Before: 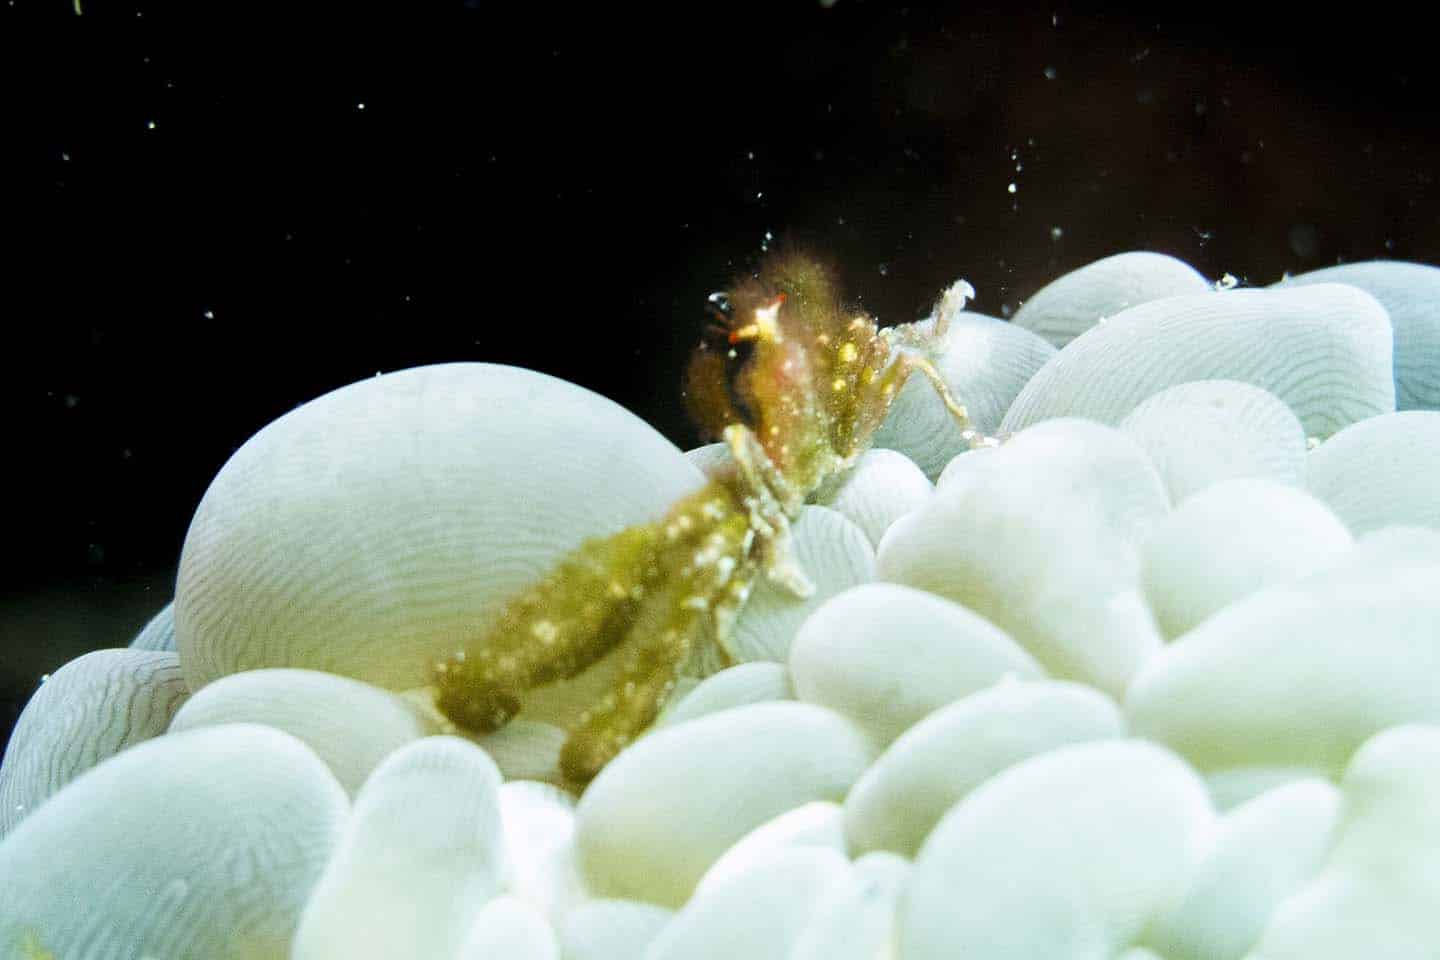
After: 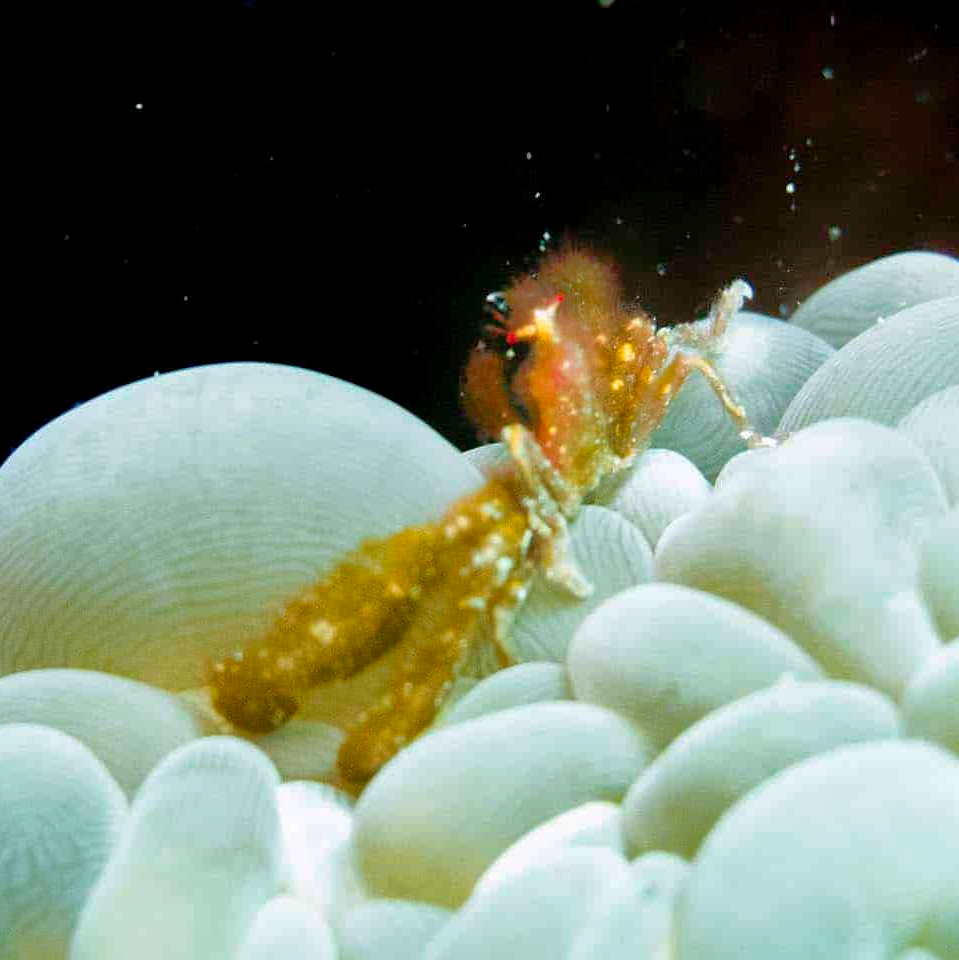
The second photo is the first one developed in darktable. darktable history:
crop: left 15.419%, right 17.914%
shadows and highlights: on, module defaults
color zones: curves: ch1 [(0.239, 0.552) (0.75, 0.5)]; ch2 [(0.25, 0.462) (0.749, 0.457)], mix 25.94%
